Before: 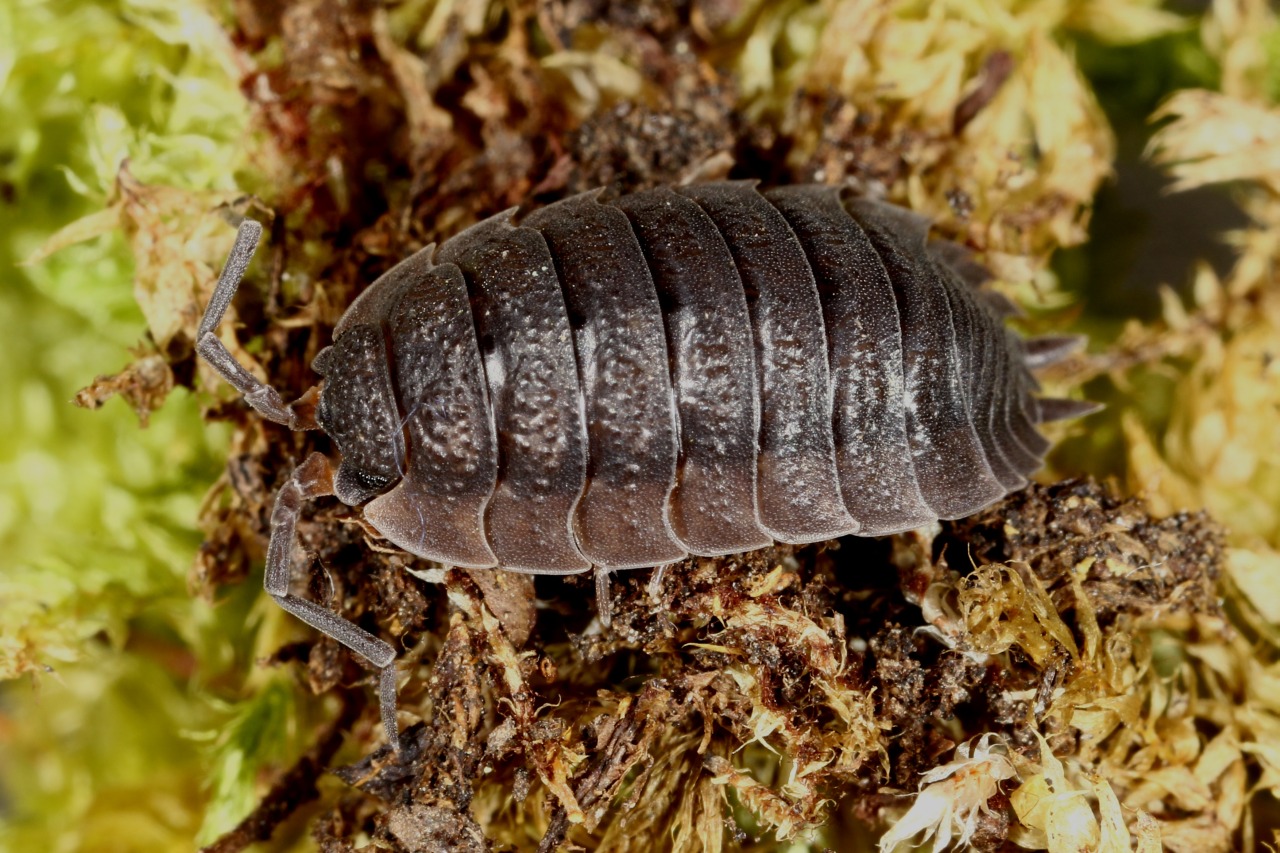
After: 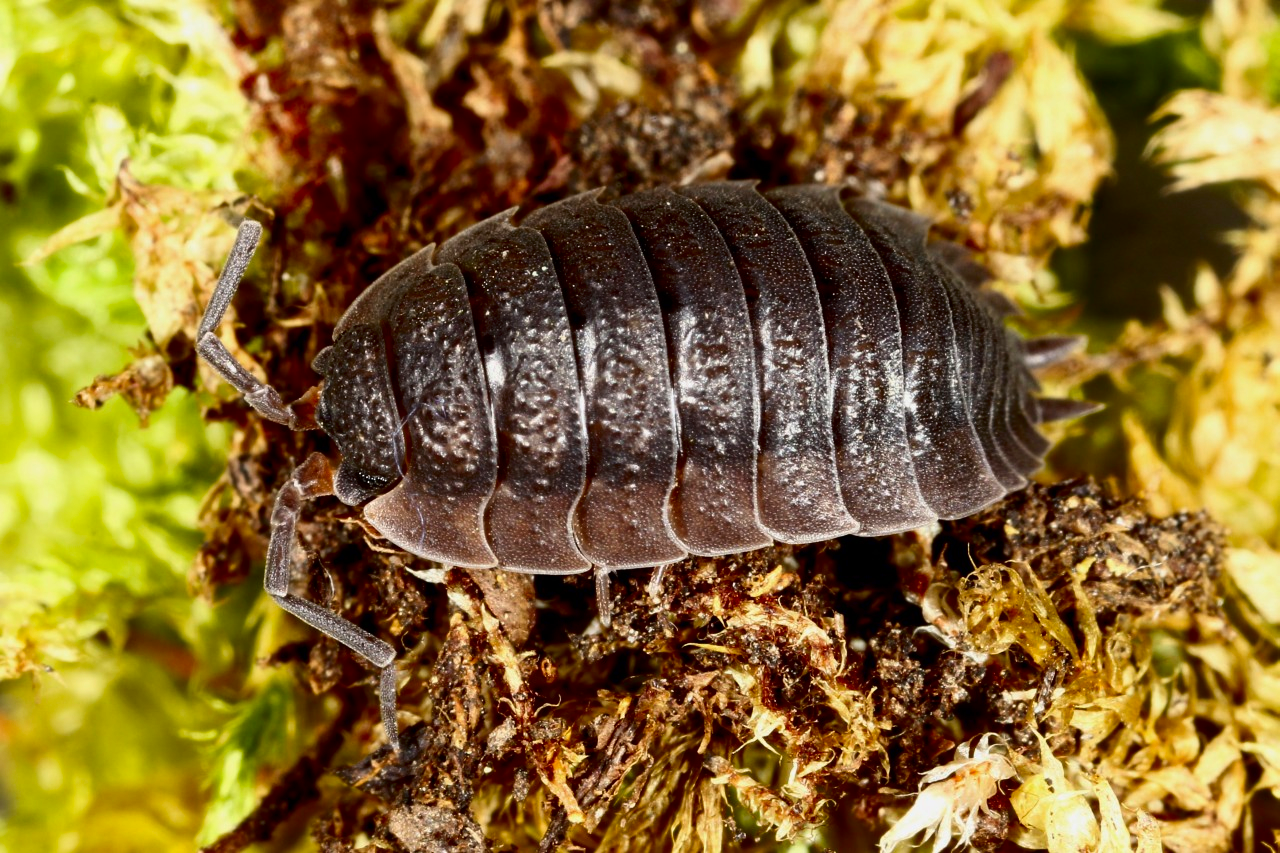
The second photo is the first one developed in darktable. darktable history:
contrast brightness saturation: contrast 0.117, brightness -0.122, saturation 0.205
exposure: black level correction 0, exposure 0.599 EV, compensate highlight preservation false
